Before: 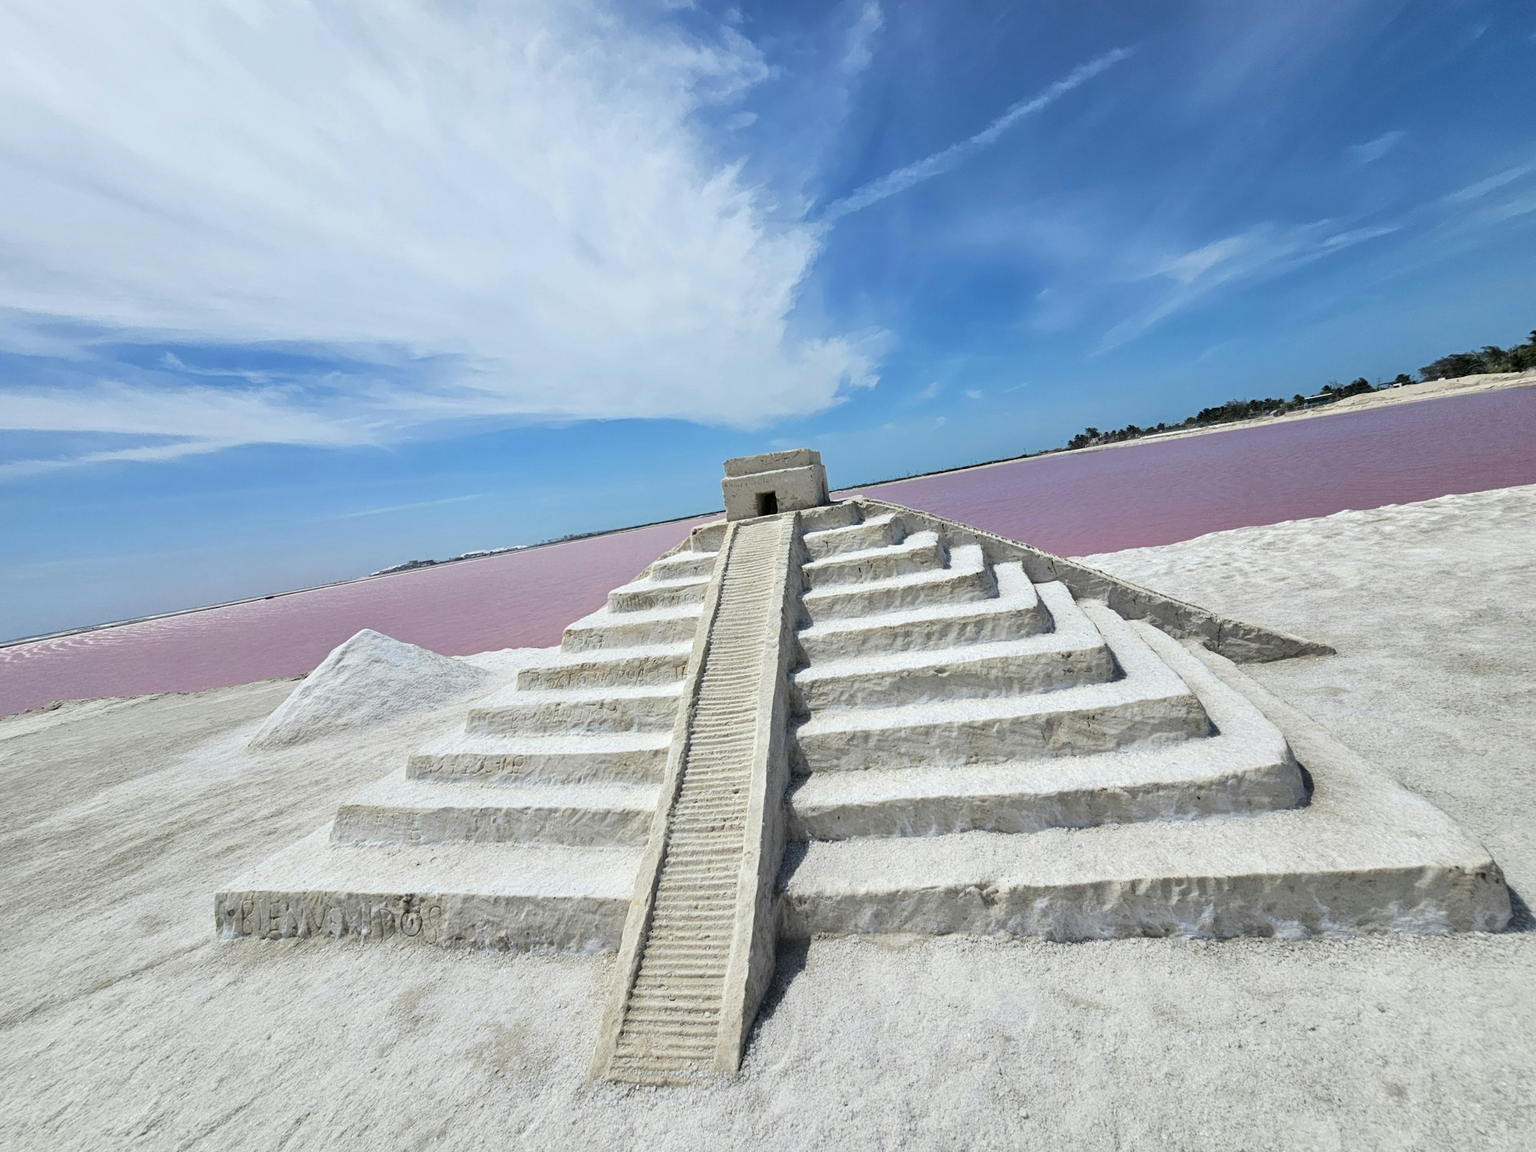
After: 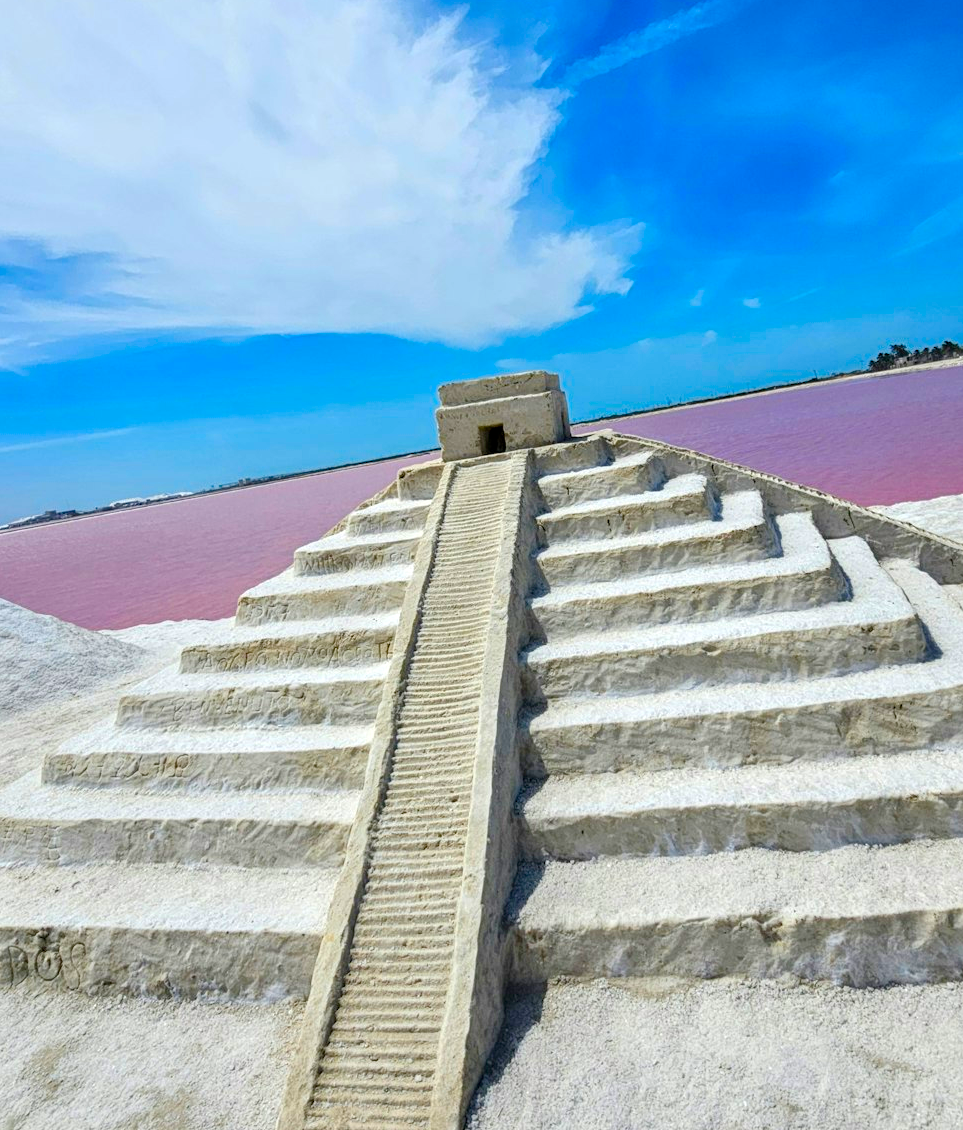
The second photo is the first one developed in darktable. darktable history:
local contrast: on, module defaults
crop and rotate: angle 0.024°, left 24.299%, top 13.233%, right 25.501%, bottom 8.237%
color balance rgb: linear chroma grading › global chroma 49.528%, perceptual saturation grading › global saturation 35.137%, perceptual saturation grading › highlights -29.875%, perceptual saturation grading › shadows 34.774%
